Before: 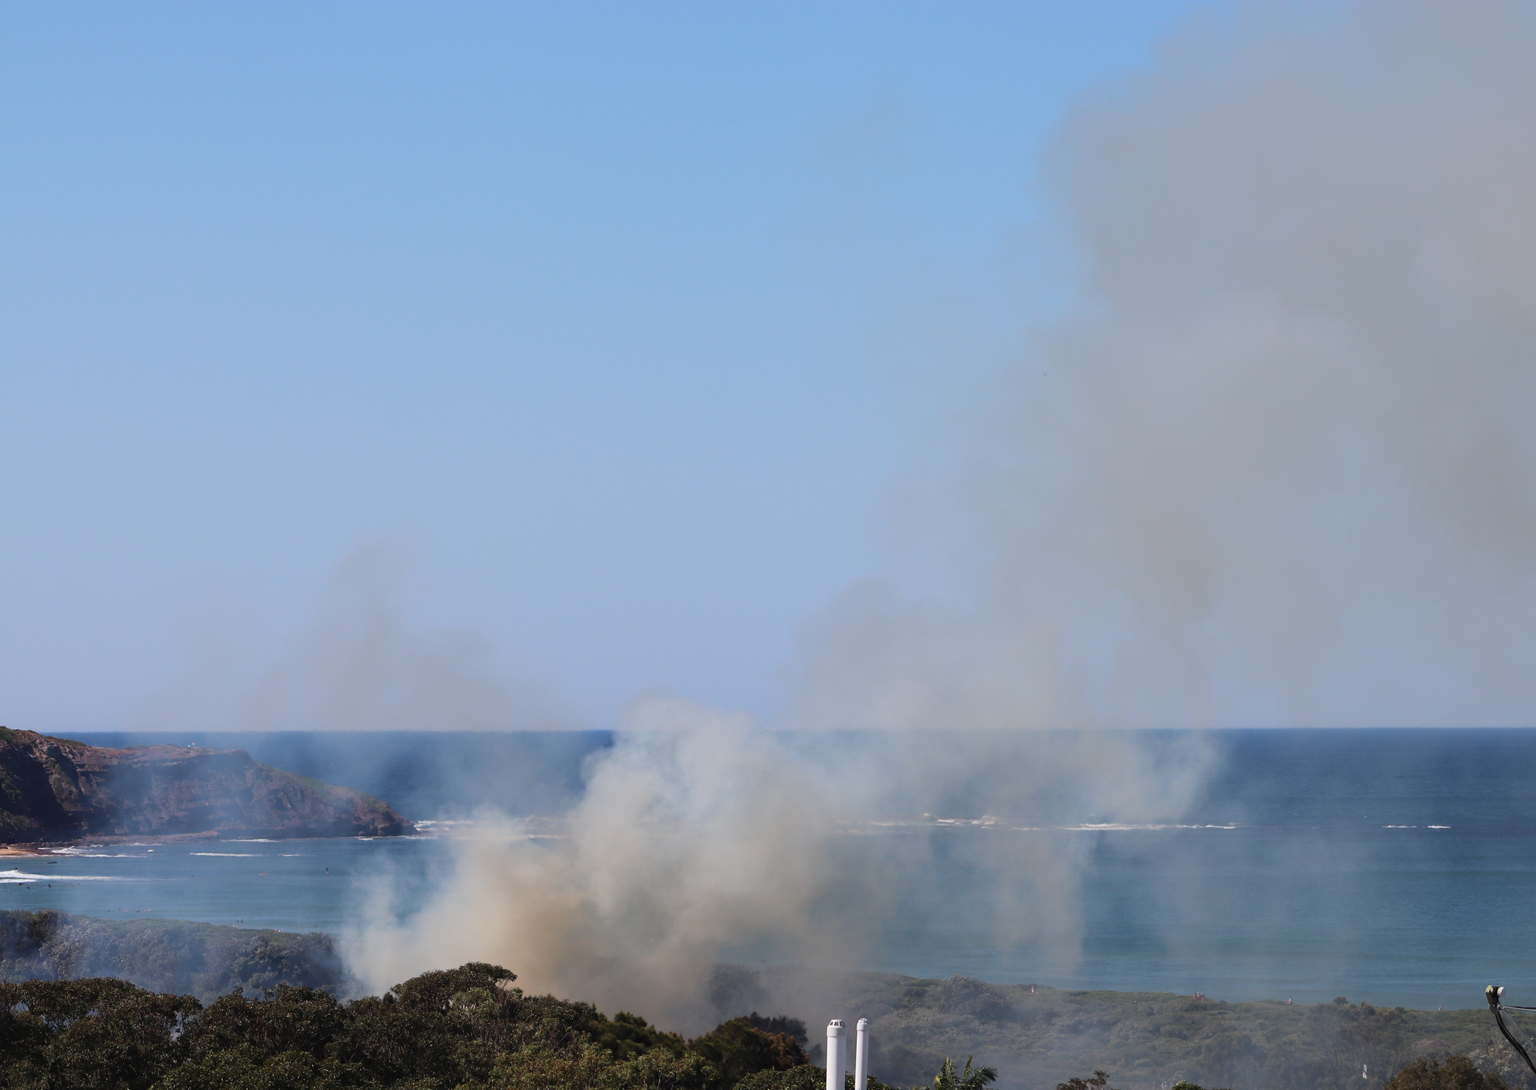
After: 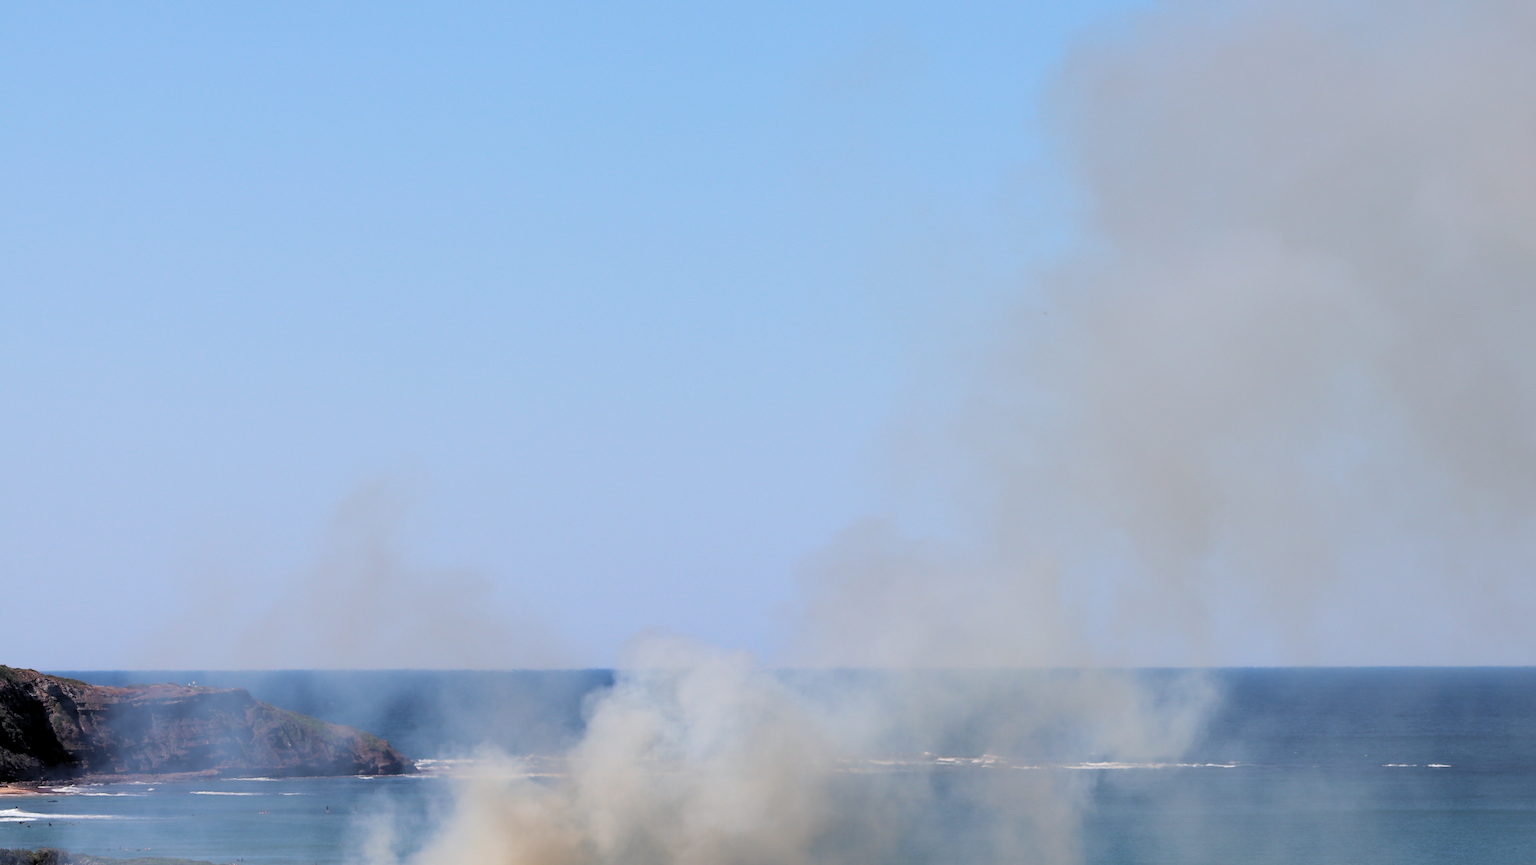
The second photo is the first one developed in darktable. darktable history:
crop and rotate: top 5.667%, bottom 14.937%
rgb levels: levels [[0.013, 0.434, 0.89], [0, 0.5, 1], [0, 0.5, 1]]
